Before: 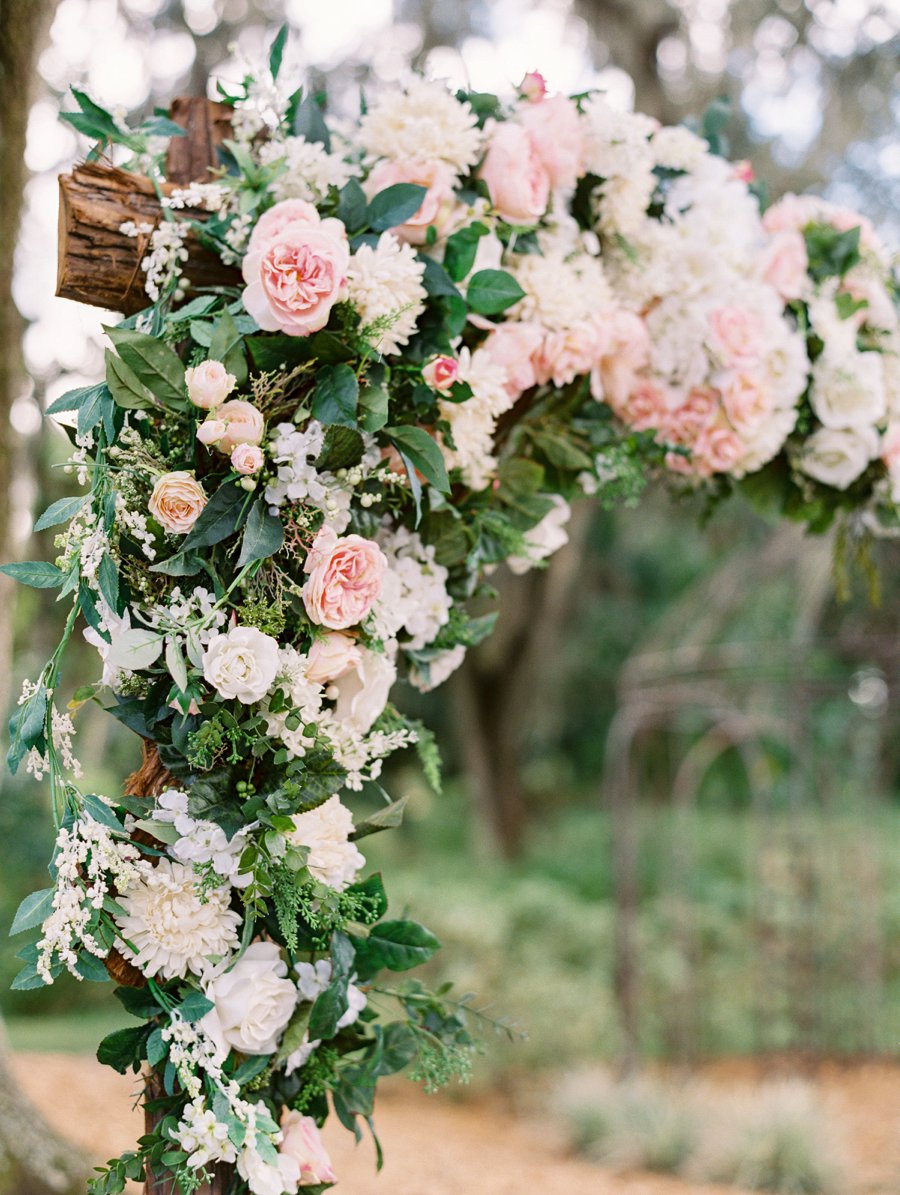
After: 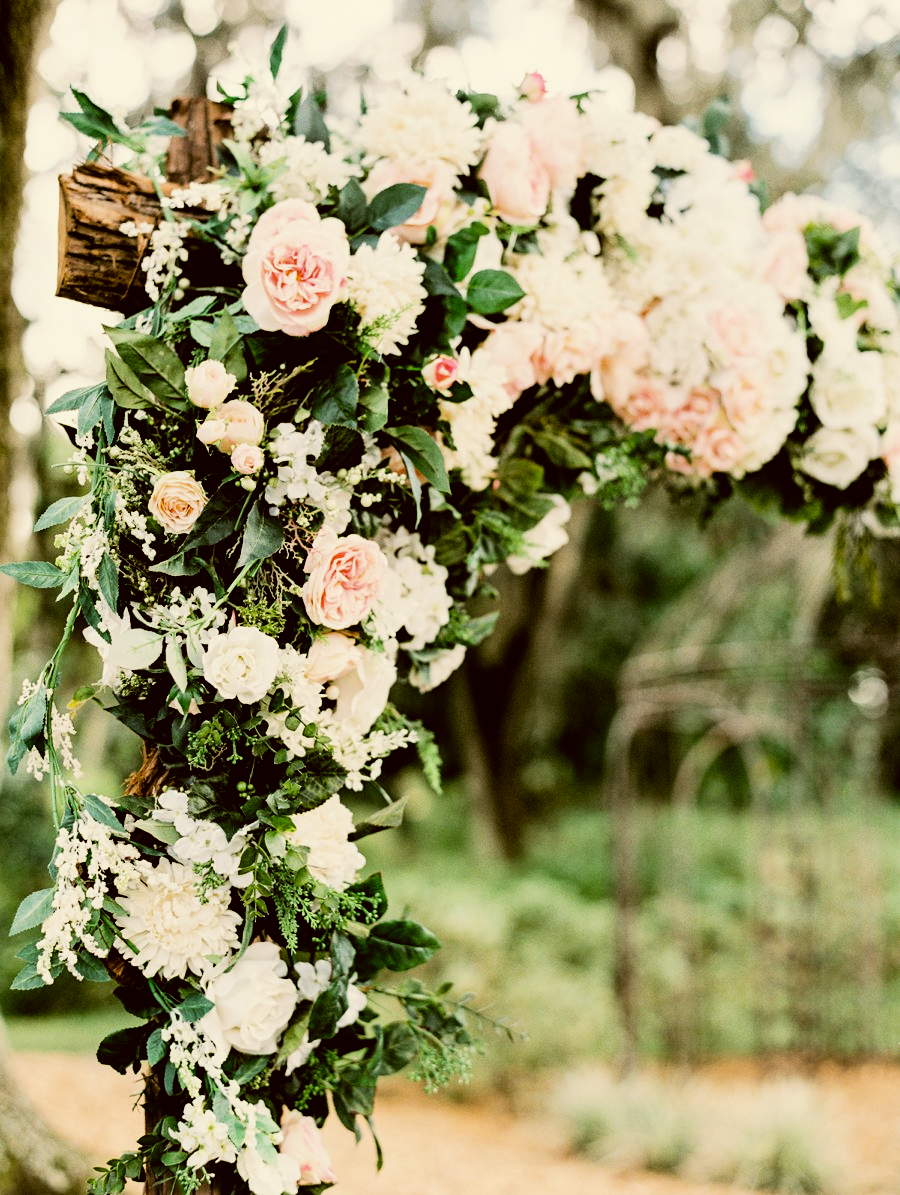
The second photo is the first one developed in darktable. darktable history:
color correction: highlights a* -1.43, highlights b* 10.12, shadows a* 0.395, shadows b* 19.35
levels: levels [0, 0.51, 1]
tone equalizer: -8 EV -0.75 EV, -7 EV -0.7 EV, -6 EV -0.6 EV, -5 EV -0.4 EV, -3 EV 0.4 EV, -2 EV 0.6 EV, -1 EV 0.7 EV, +0 EV 0.75 EV, edges refinement/feathering 500, mask exposure compensation -1.57 EV, preserve details no
filmic rgb: black relative exposure -5 EV, hardness 2.88, contrast 1.3, highlights saturation mix -30%
